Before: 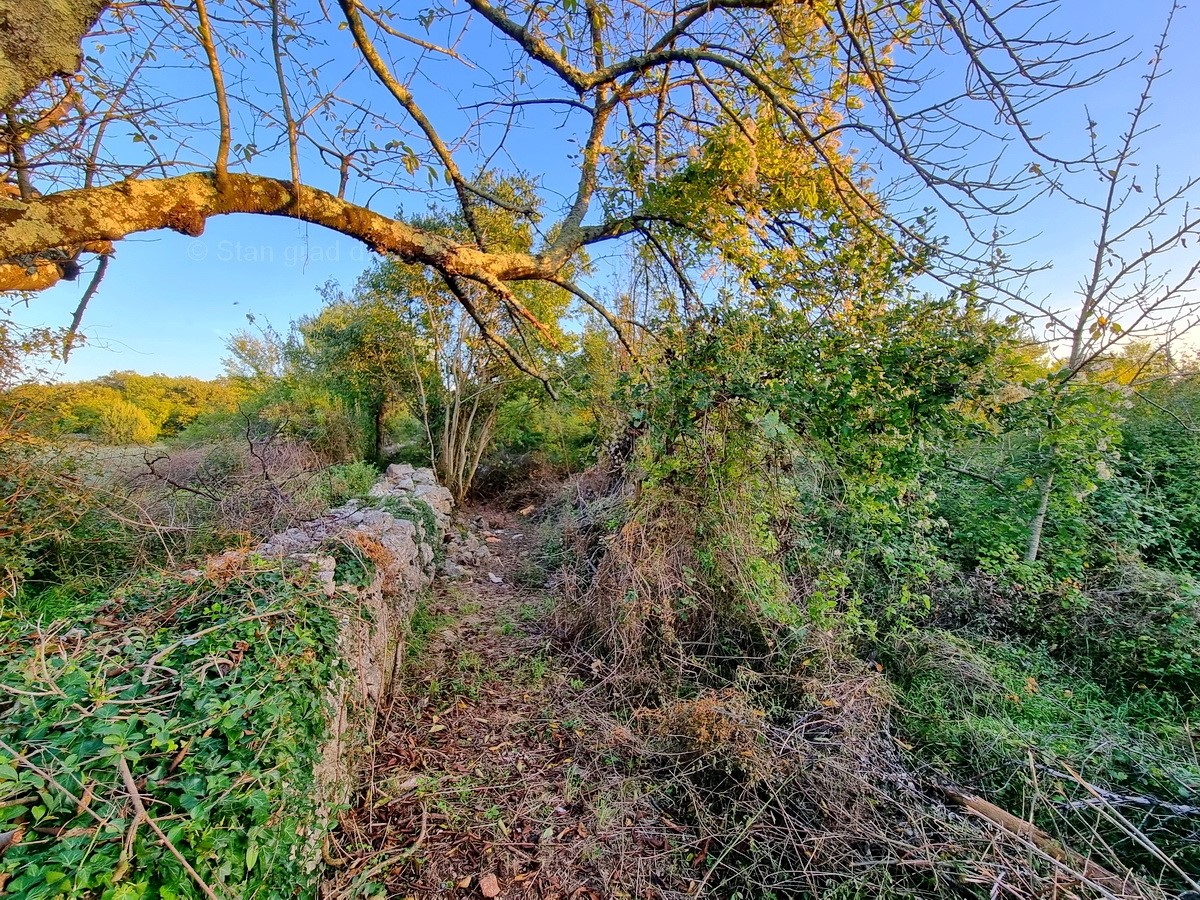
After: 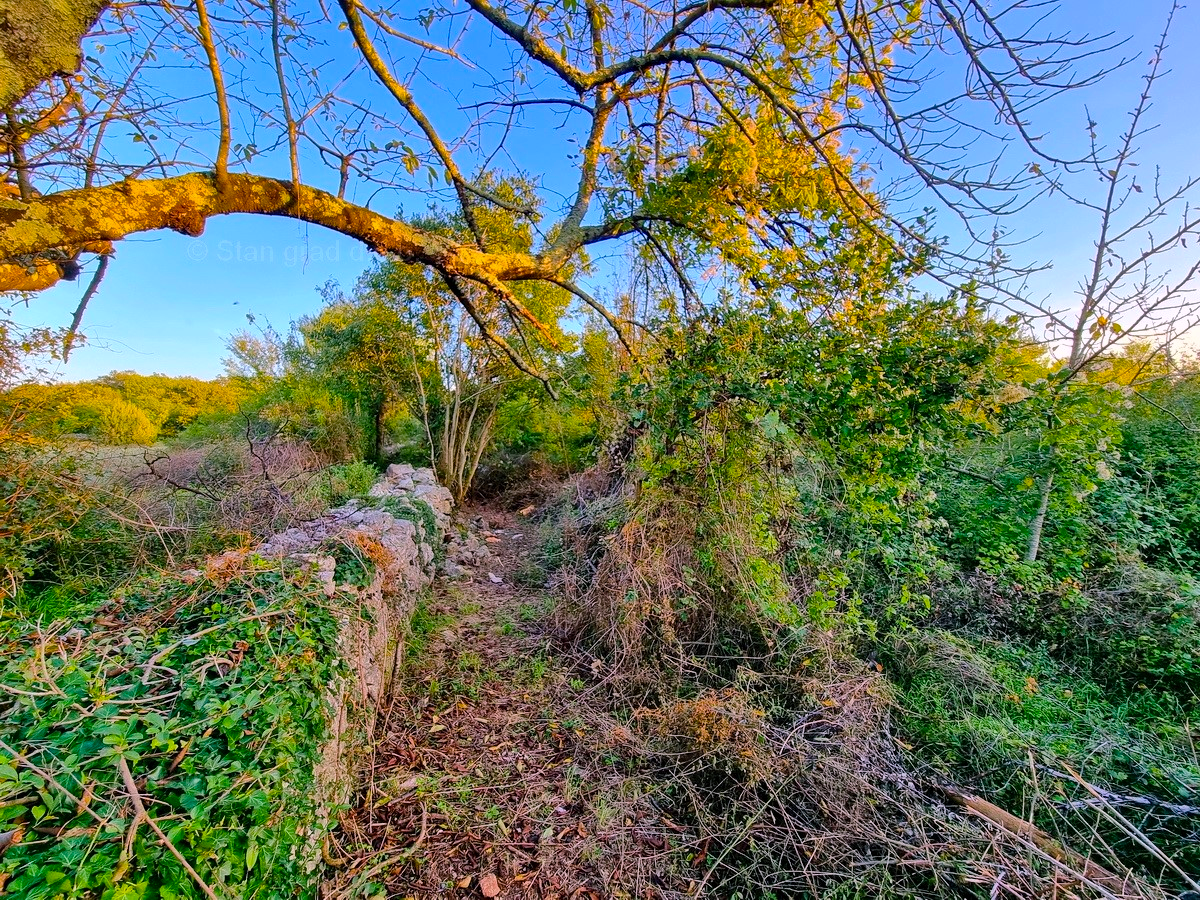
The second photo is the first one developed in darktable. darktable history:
color balance rgb: shadows lift › luminance -5.066%, shadows lift › chroma 1.153%, shadows lift › hue 218.62°, highlights gain › chroma 2.053%, highlights gain › hue 290.77°, perceptual saturation grading › global saturation 31.082%, global vibrance 19.831%
